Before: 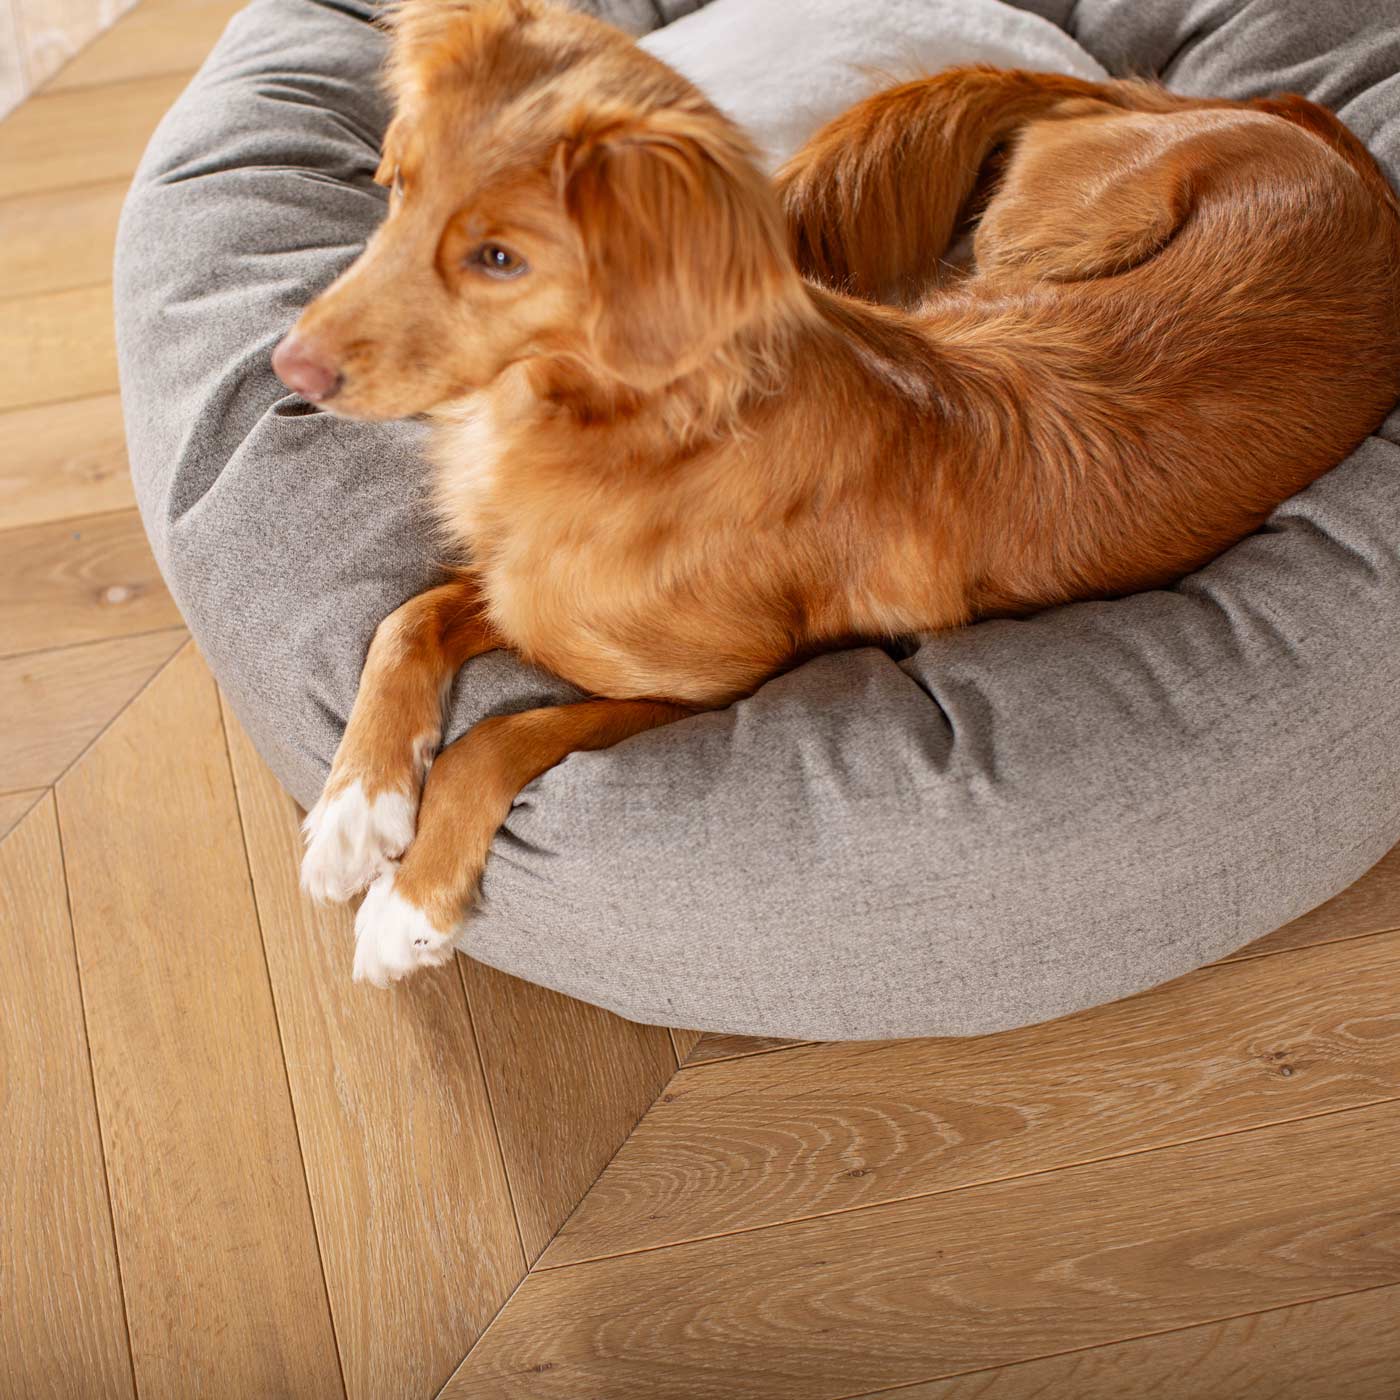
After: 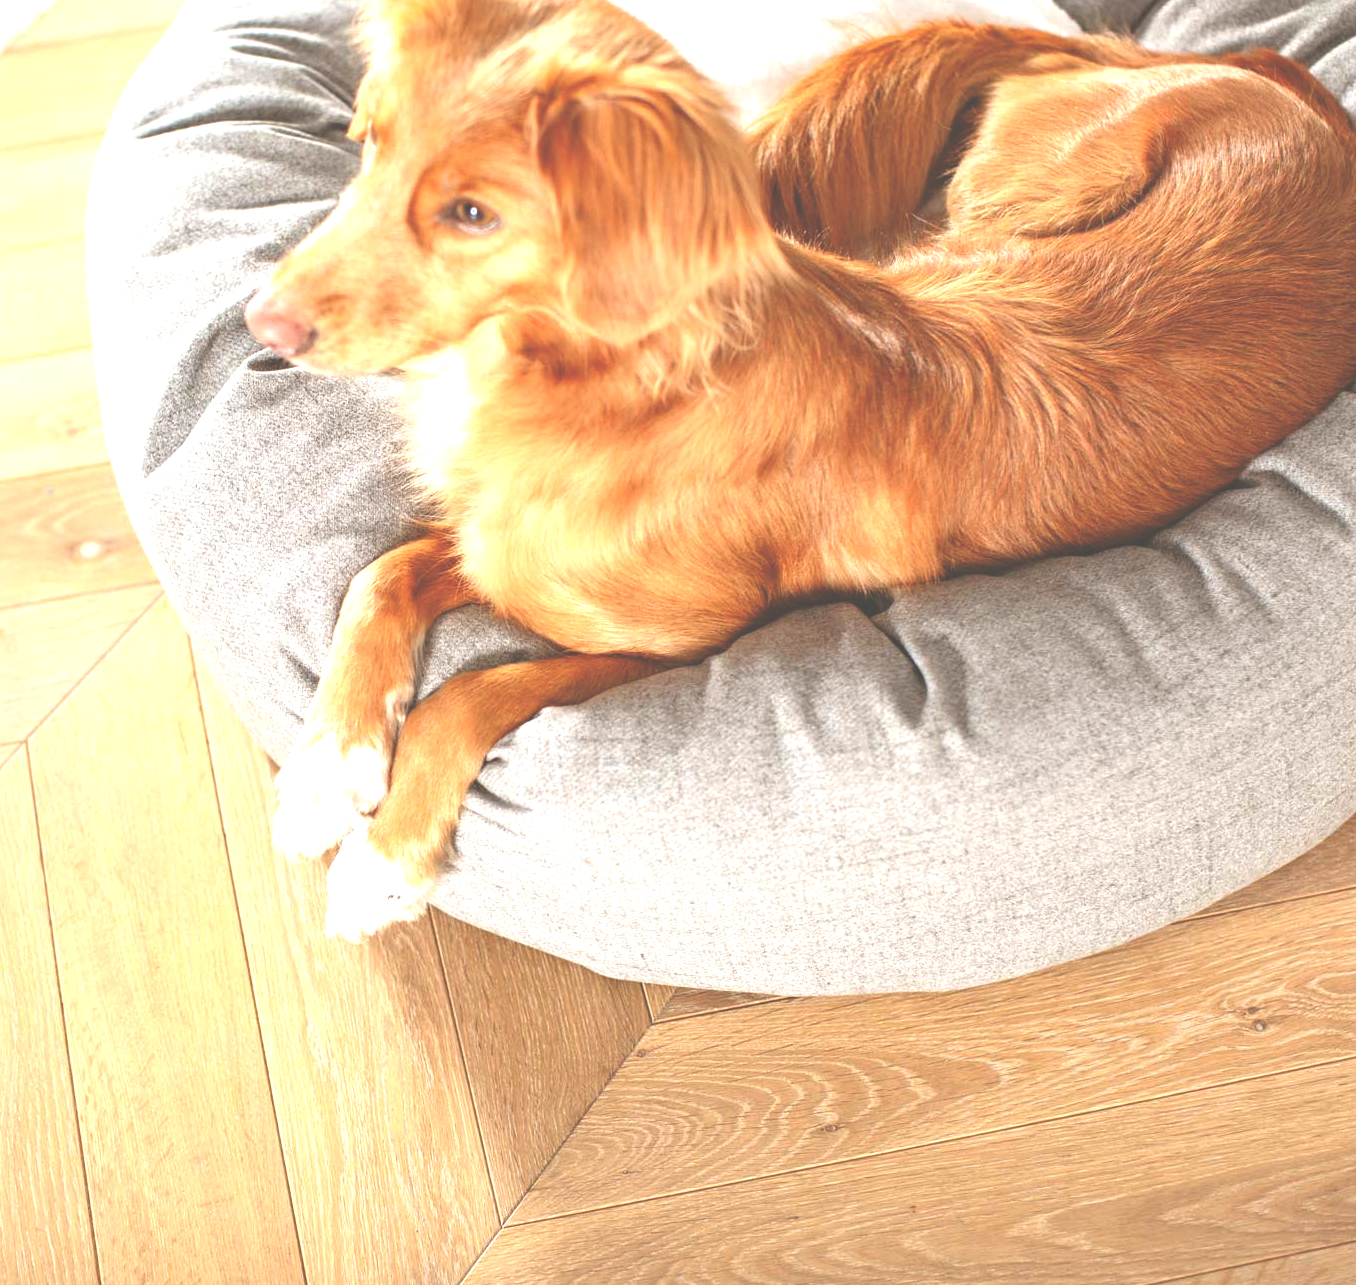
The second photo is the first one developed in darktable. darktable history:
exposure: black level correction -0.023, exposure 1.397 EV, compensate highlight preservation false
color balance: lift [1.004, 1.002, 1.002, 0.998], gamma [1, 1.007, 1.002, 0.993], gain [1, 0.977, 1.013, 1.023], contrast -3.64%
crop: left 1.964%, top 3.251%, right 1.122%, bottom 4.933%
